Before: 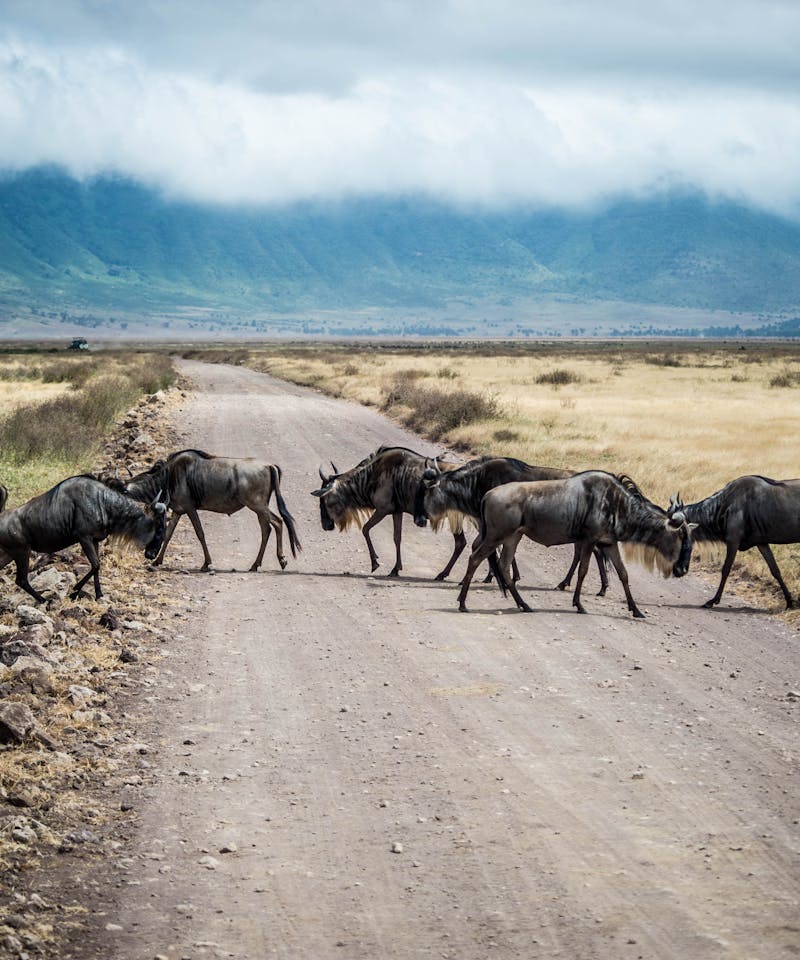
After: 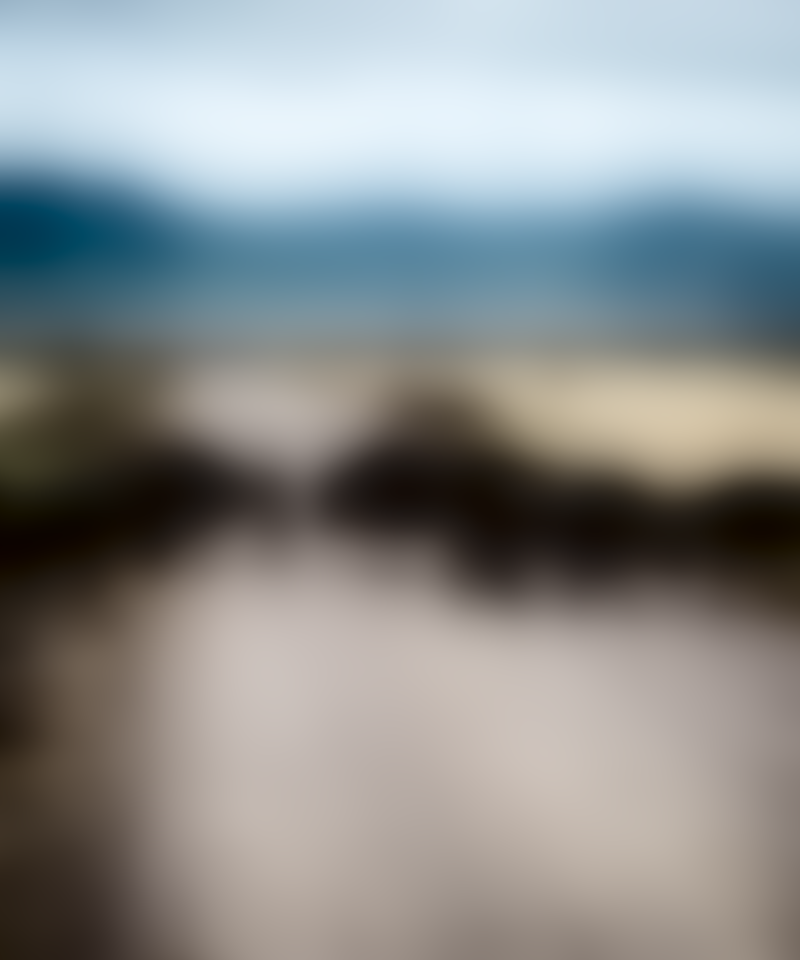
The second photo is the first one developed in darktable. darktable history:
lowpass: radius 31.92, contrast 1.72, brightness -0.98, saturation 0.94
local contrast: highlights 100%, shadows 100%, detail 120%, midtone range 0.2
